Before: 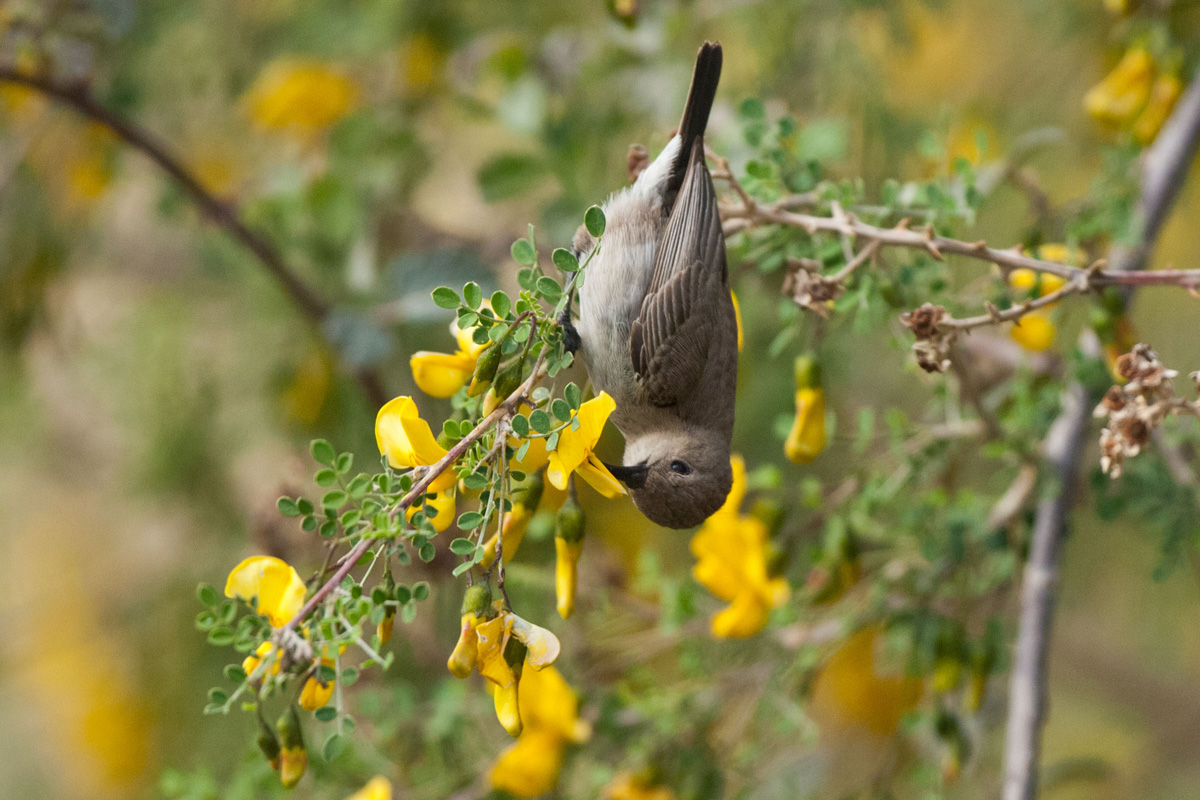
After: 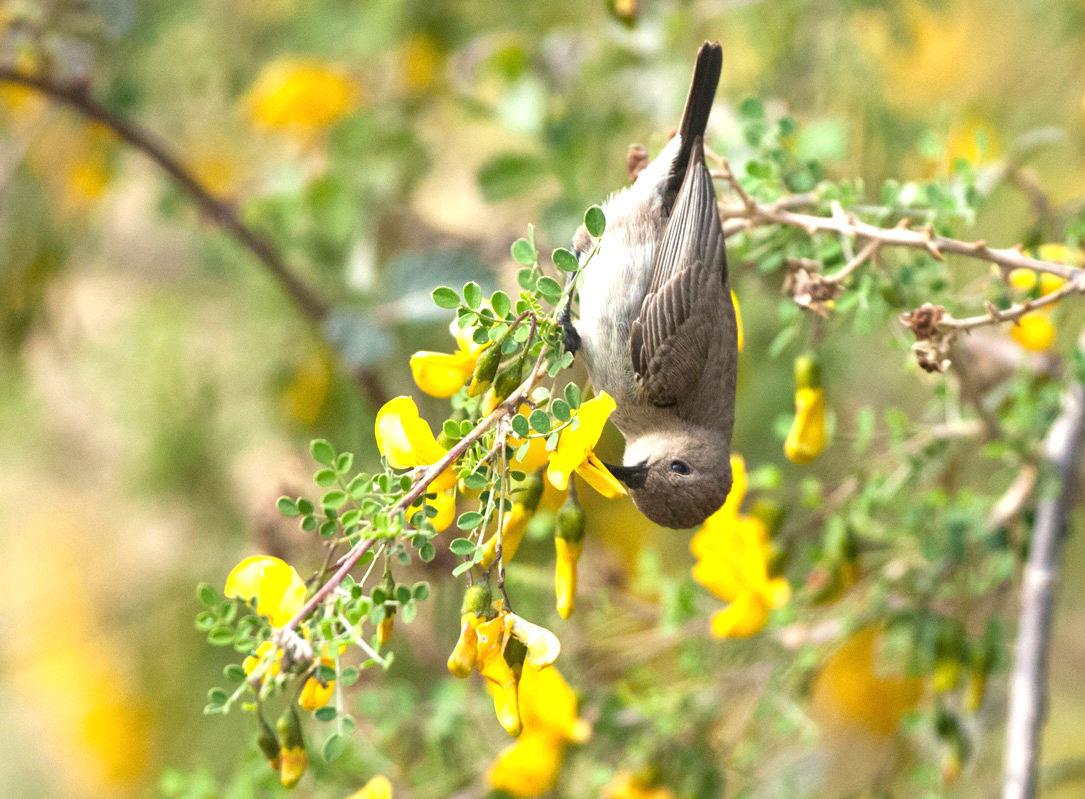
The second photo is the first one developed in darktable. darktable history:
crop: right 9.508%, bottom 0.044%
exposure: black level correction 0, exposure 1 EV, compensate exposure bias true, compensate highlight preservation false
